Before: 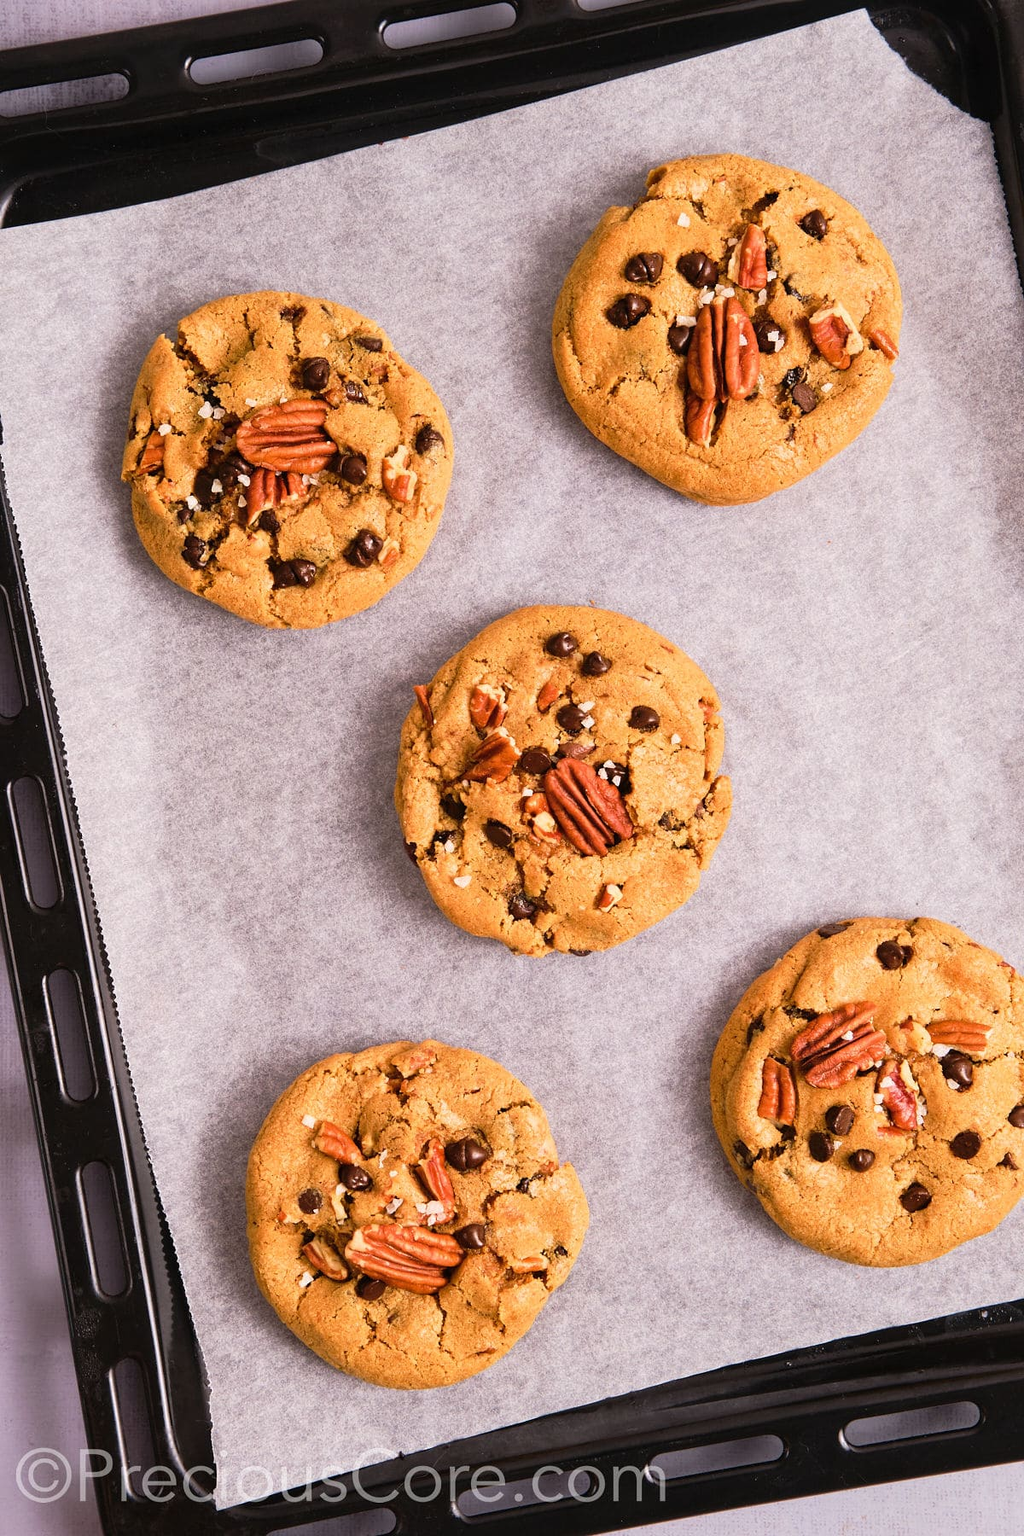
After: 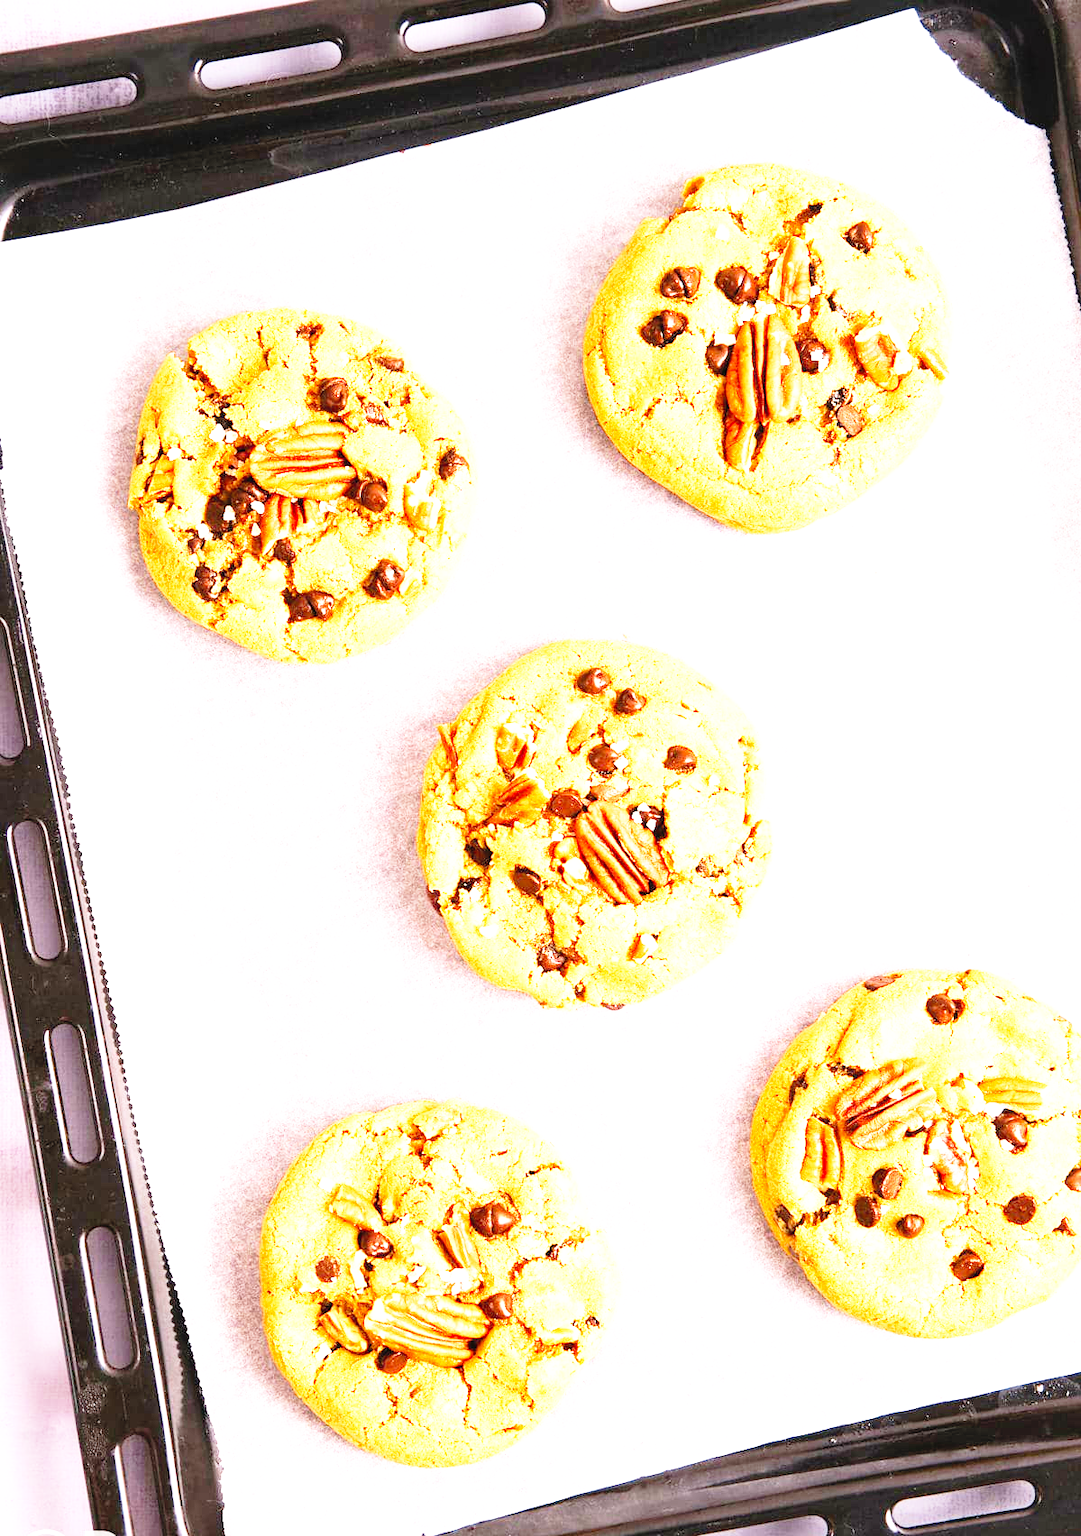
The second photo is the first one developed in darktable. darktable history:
contrast brightness saturation: brightness 0.095, saturation 0.194
exposure: black level correction 0, exposure 1.293 EV, compensate highlight preservation false
base curve: curves: ch0 [(0, 0) (0.012, 0.01) (0.073, 0.168) (0.31, 0.711) (0.645, 0.957) (1, 1)], preserve colors none
crop and rotate: top 0.004%, bottom 5.296%
